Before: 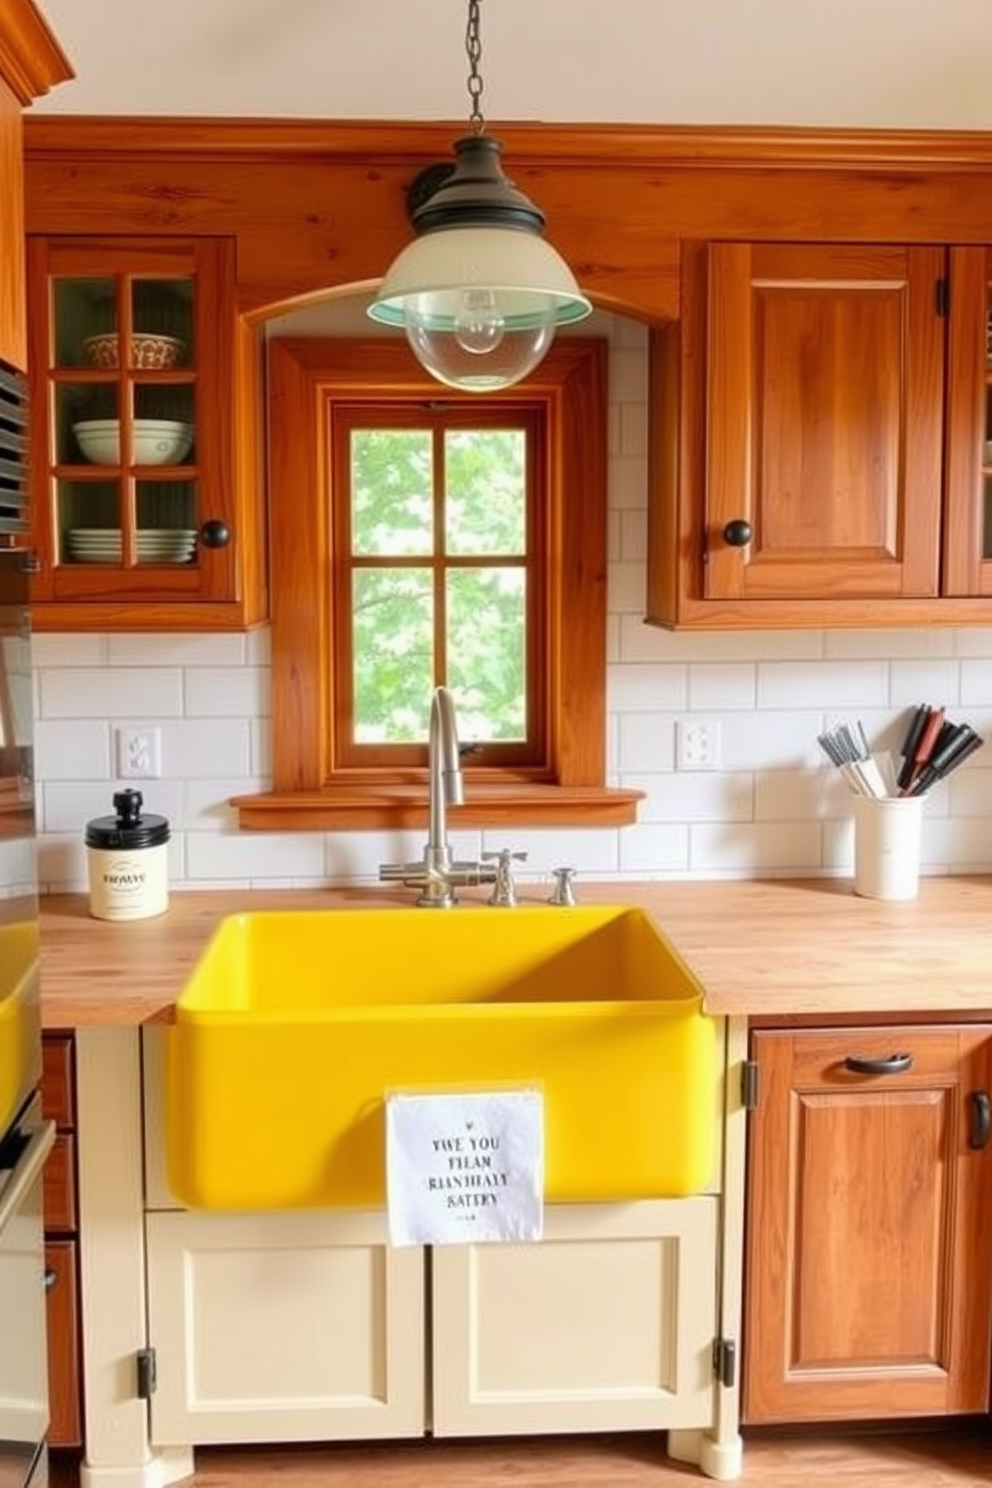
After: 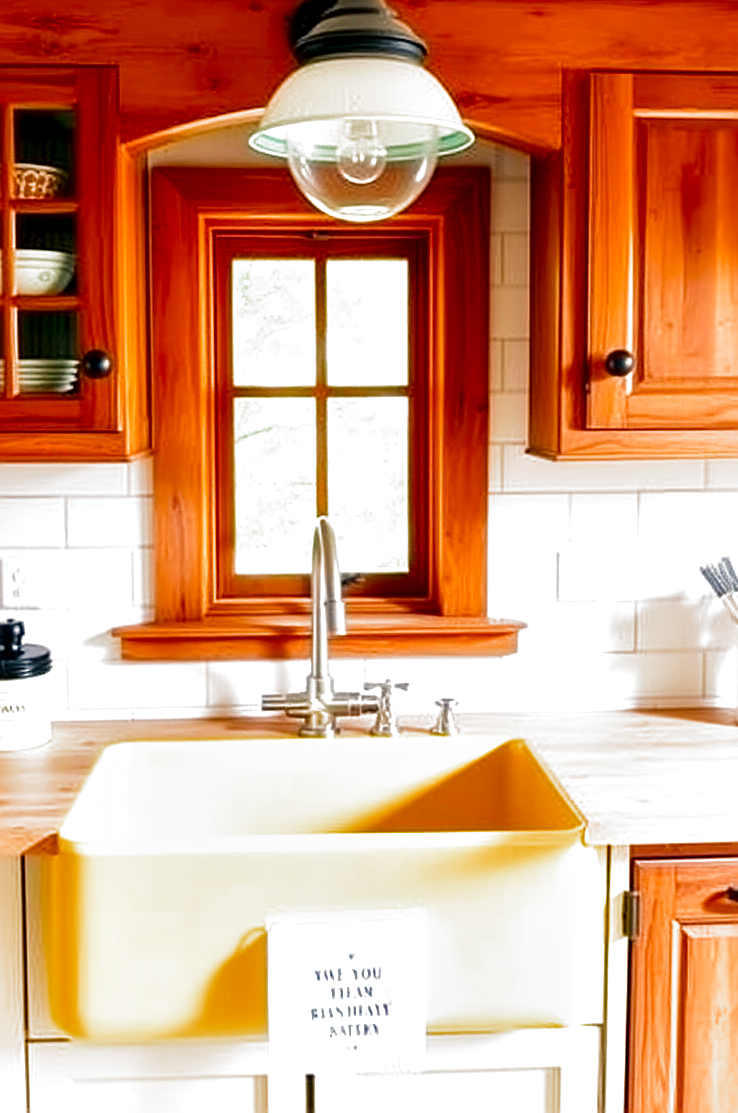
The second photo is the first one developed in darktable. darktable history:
sharpen: on, module defaults
exposure: black level correction -0.006, exposure 0.071 EV, compensate highlight preservation false
local contrast: mode bilateral grid, contrast 21, coarseness 51, detail 148%, midtone range 0.2
tone equalizer: -8 EV -0.44 EV, -7 EV -0.369 EV, -6 EV -0.351 EV, -5 EV -0.196 EV, -3 EV 0.188 EV, -2 EV 0.347 EV, -1 EV 0.386 EV, +0 EV 0.424 EV
color balance rgb: shadows lift › chroma 7.575%, shadows lift › hue 246.41°, perceptual saturation grading › global saturation 20%, perceptual saturation grading › highlights -24.746%, perceptual saturation grading › shadows 25.568%
crop and rotate: left 11.961%, top 11.456%, right 13.627%, bottom 13.74%
filmic rgb: black relative exposure -8.29 EV, white relative exposure 2.2 EV, target white luminance 99.874%, hardness 7.11, latitude 75.1%, contrast 1.317, highlights saturation mix -1.62%, shadows ↔ highlights balance 30.85%, add noise in highlights 0.002, preserve chrominance no, color science v3 (2019), use custom middle-gray values true, iterations of high-quality reconstruction 0, contrast in highlights soft
